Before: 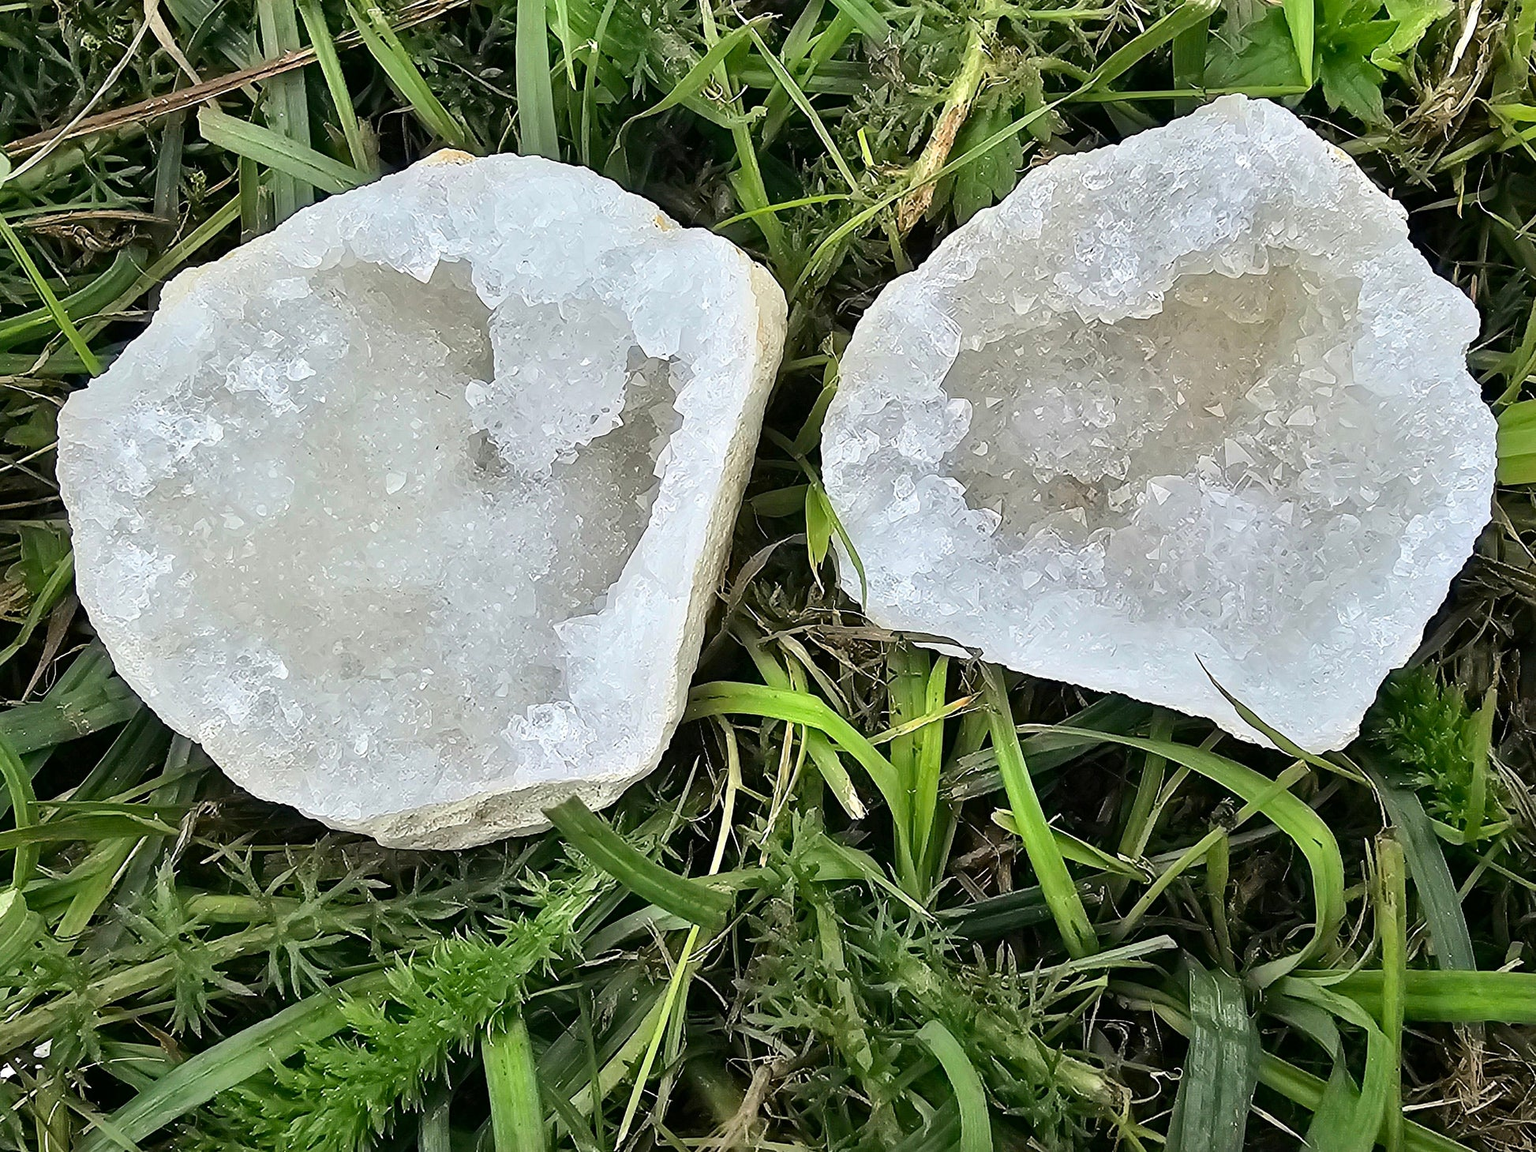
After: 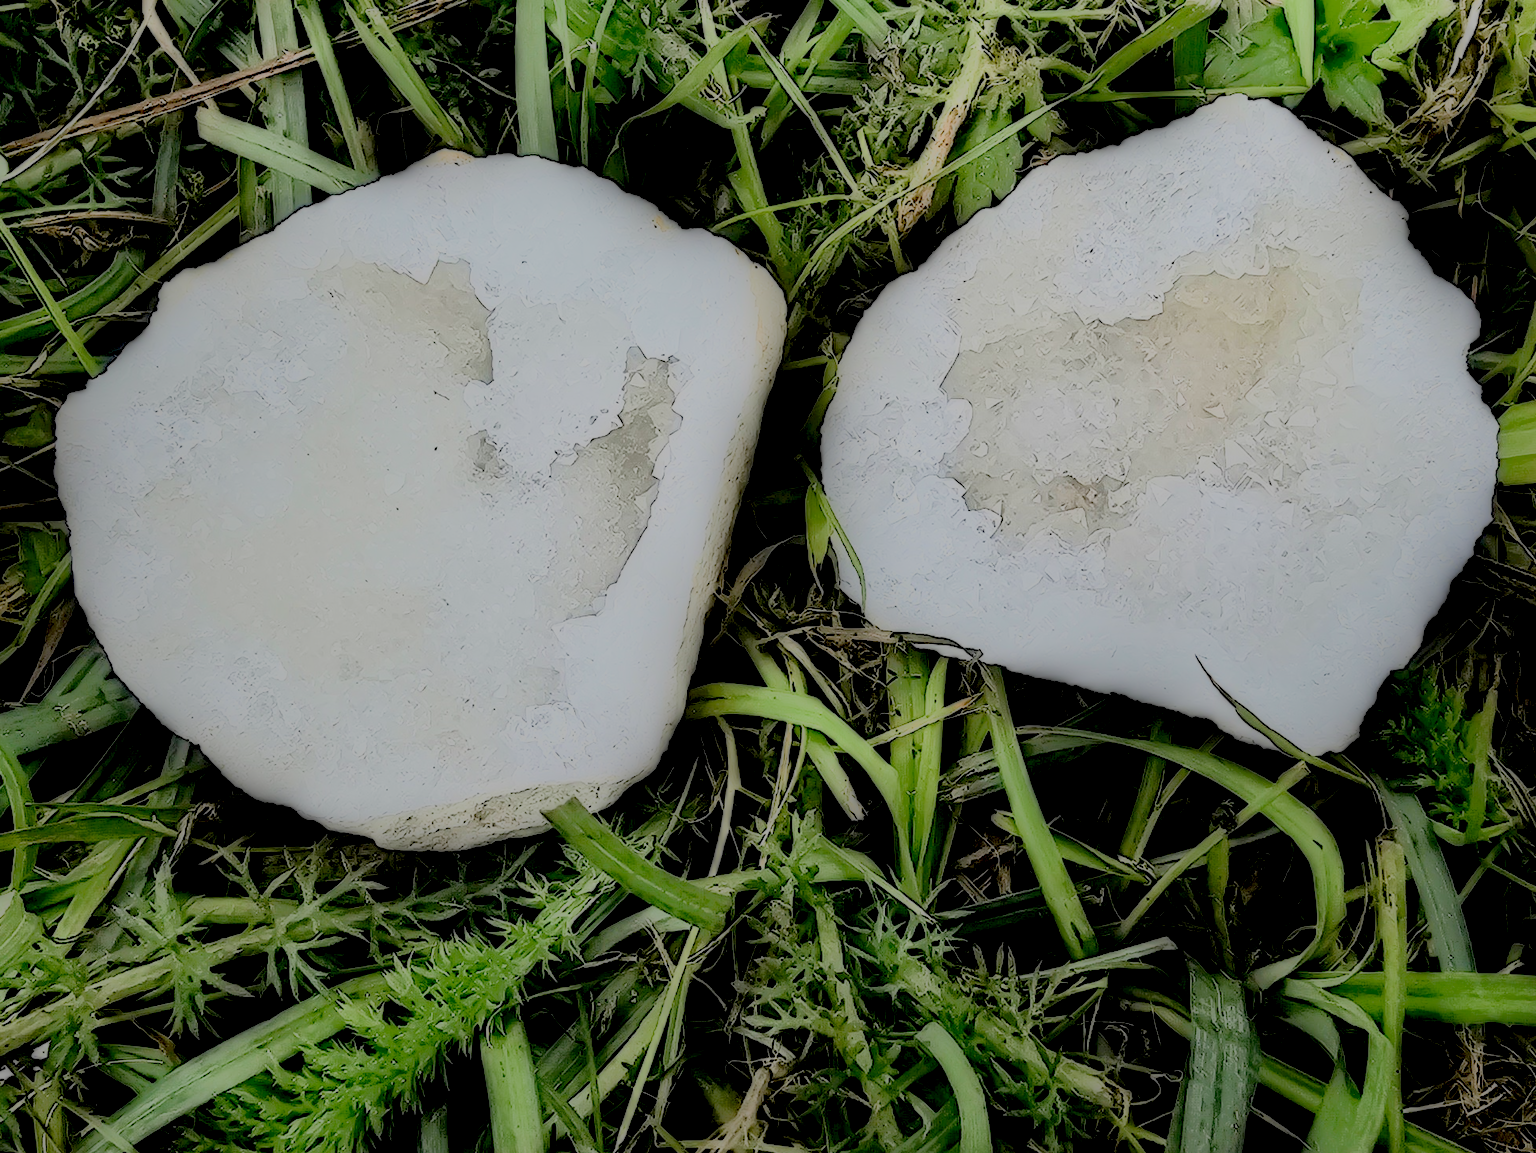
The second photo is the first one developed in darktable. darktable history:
crop and rotate: left 0.184%, bottom 0.006%
tone curve: curves: ch0 [(0, 0) (0.003, 0.011) (0.011, 0.012) (0.025, 0.013) (0.044, 0.023) (0.069, 0.04) (0.1, 0.06) (0.136, 0.094) (0.177, 0.145) (0.224, 0.213) (0.277, 0.301) (0.335, 0.389) (0.399, 0.473) (0.468, 0.554) (0.543, 0.627) (0.623, 0.694) (0.709, 0.763) (0.801, 0.83) (0.898, 0.906) (1, 1)], preserve colors none
filmic rgb: black relative exposure -6.12 EV, white relative exposure 6.97 EV, threshold 5.97 EV, hardness 2.27, color science v5 (2021), contrast in shadows safe, contrast in highlights safe, enable highlight reconstruction true
tone equalizer: edges refinement/feathering 500, mask exposure compensation -1.57 EV, preserve details guided filter
local contrast: highlights 4%, shadows 220%, detail 164%, midtone range 0.008
exposure: black level correction 0, exposure 1.457 EV, compensate exposure bias true, compensate highlight preservation false
